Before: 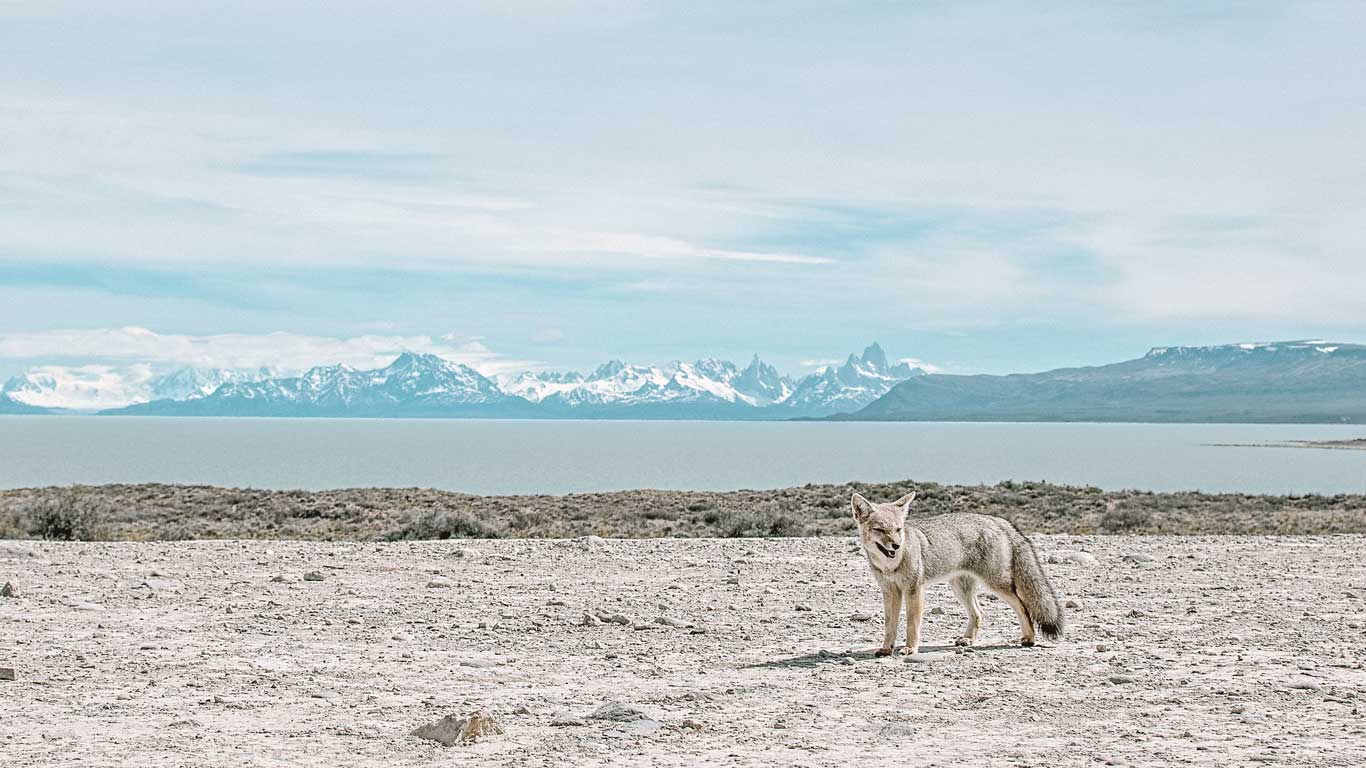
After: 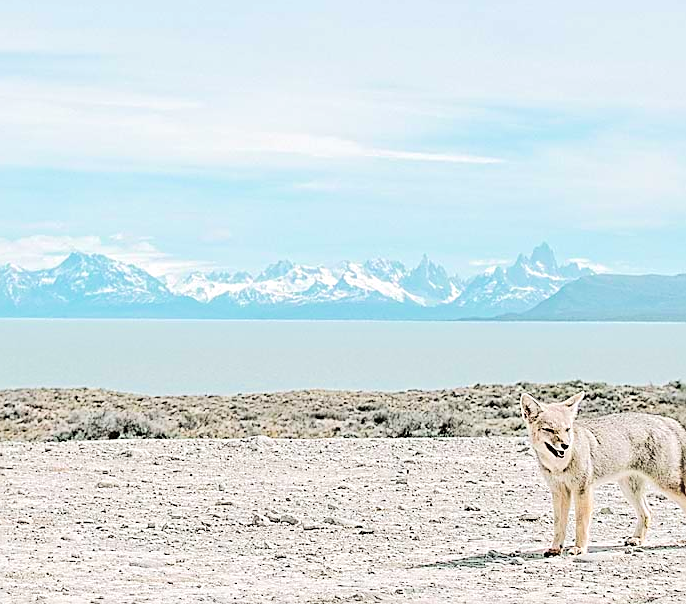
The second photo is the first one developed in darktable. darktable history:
tone equalizer: -7 EV 0.145 EV, -6 EV 0.564 EV, -5 EV 1.17 EV, -4 EV 1.33 EV, -3 EV 1.14 EV, -2 EV 0.6 EV, -1 EV 0.166 EV, edges refinement/feathering 500, mask exposure compensation -1.57 EV, preserve details no
sharpen: on, module defaults
crop and rotate: angle 0.019°, left 24.224%, top 13.038%, right 25.474%, bottom 8.215%
